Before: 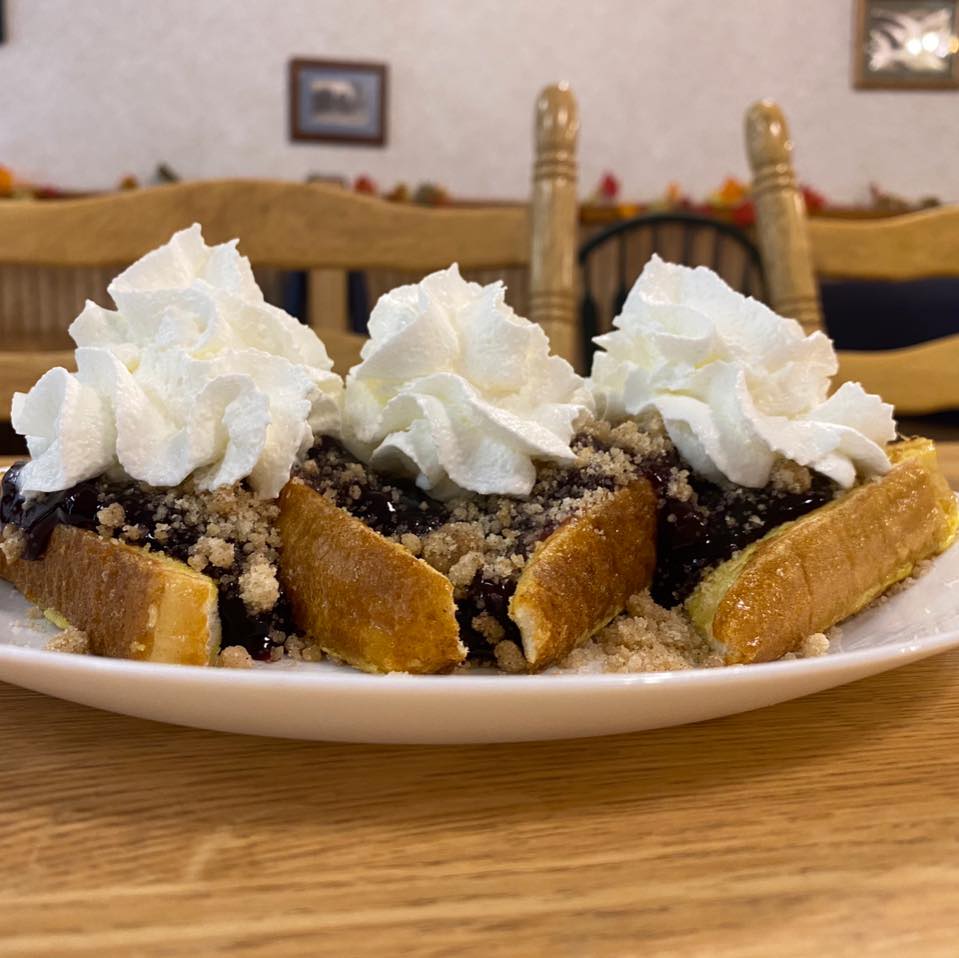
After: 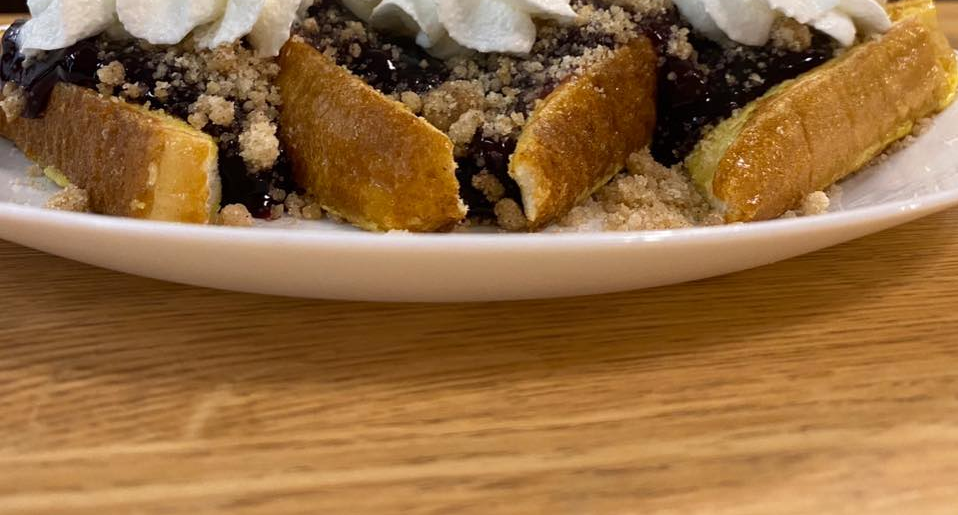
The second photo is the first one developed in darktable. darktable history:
crop and rotate: top 46.237%
